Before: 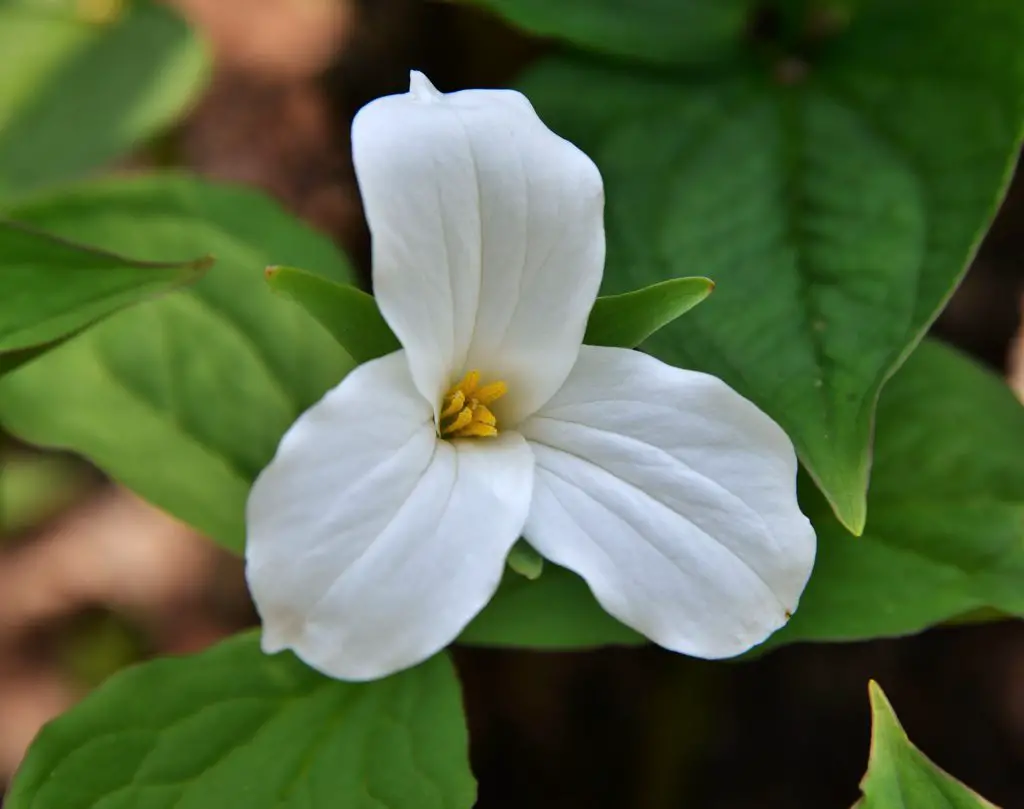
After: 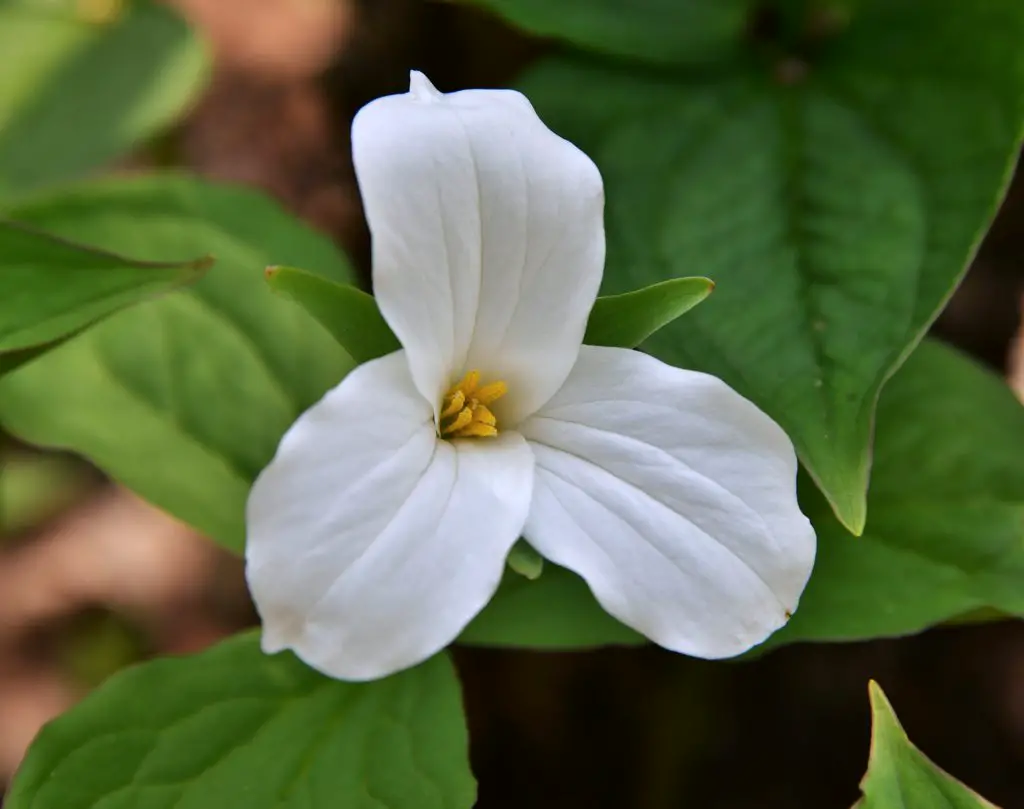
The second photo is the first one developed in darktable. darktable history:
color correction: highlights a* 3.04, highlights b* -1.12, shadows a* -0.079, shadows b* 2.12, saturation 0.977
